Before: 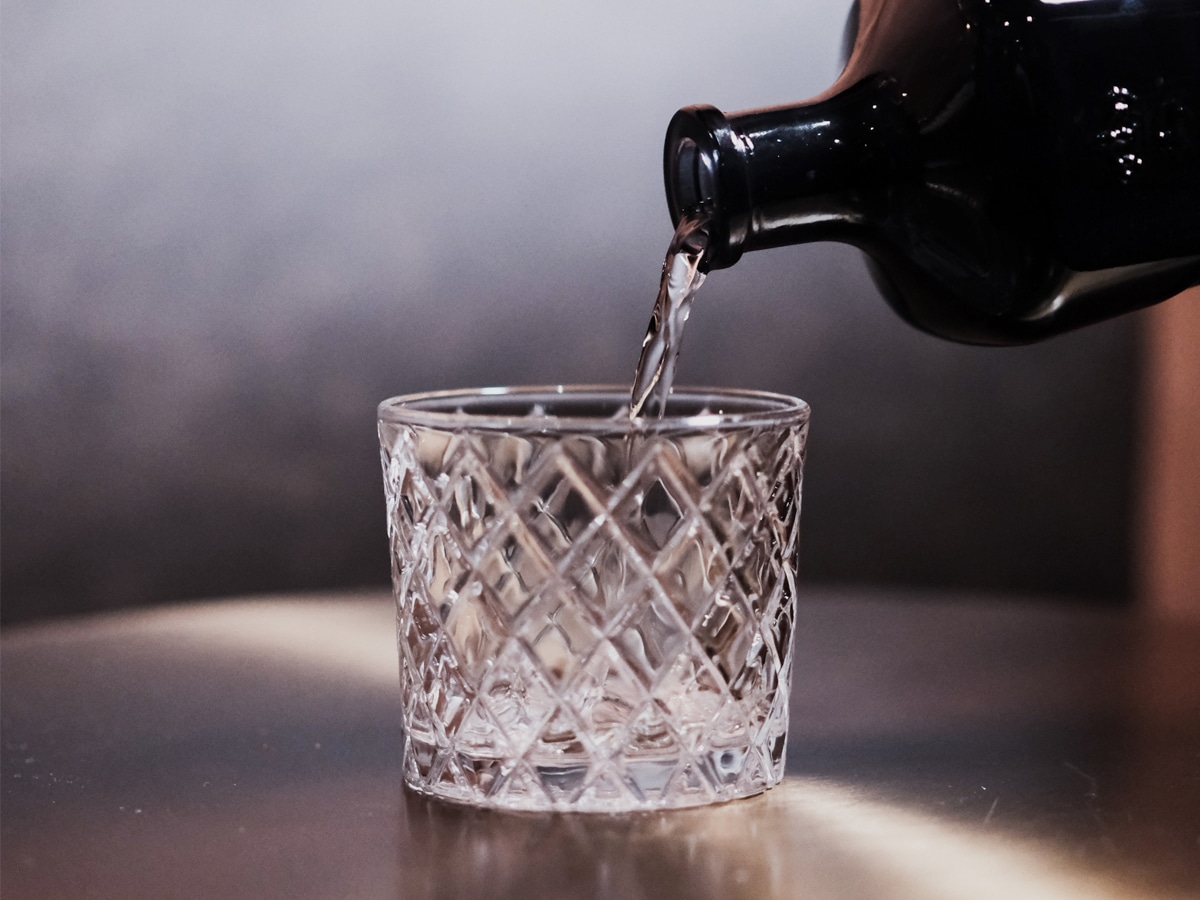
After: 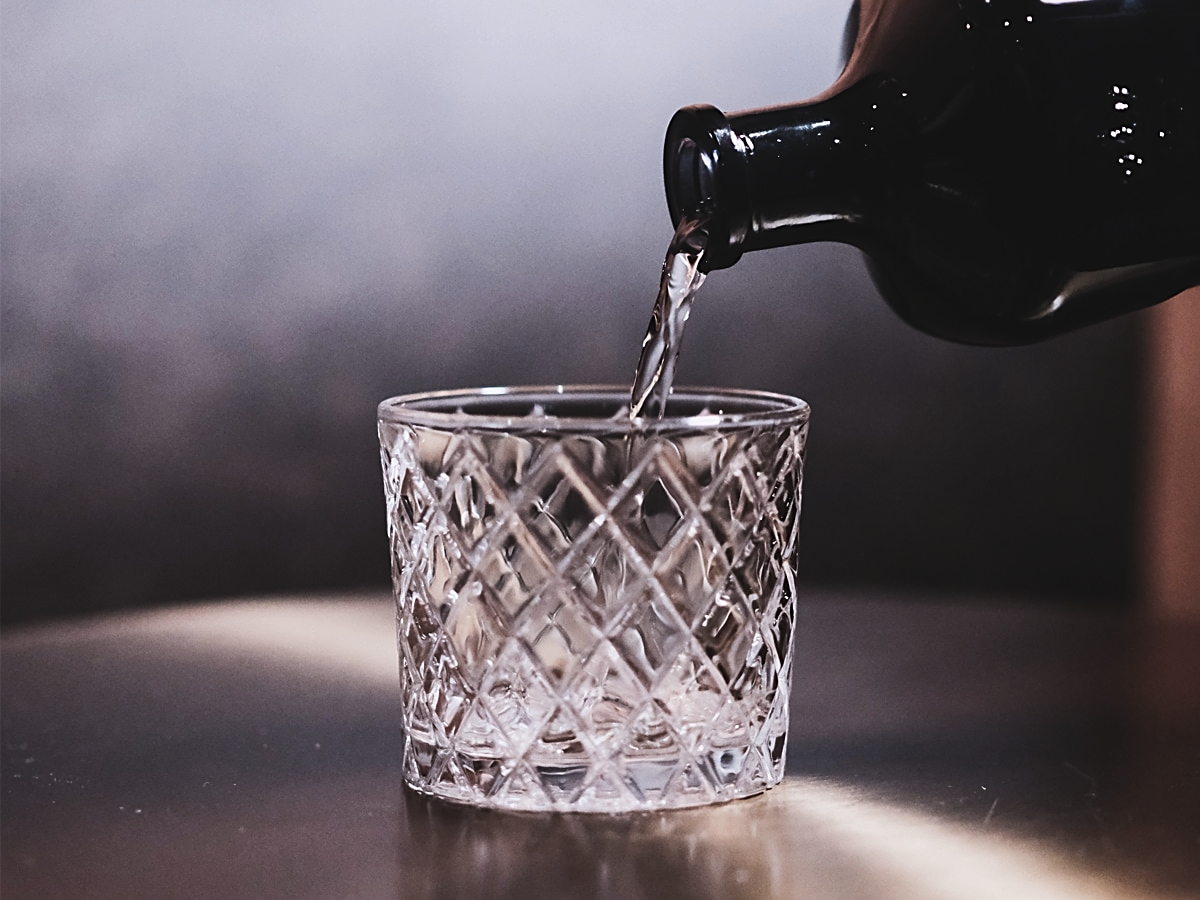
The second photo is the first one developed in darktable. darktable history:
sharpen: on, module defaults
tone equalizer: -8 EV -0.75 EV, -7 EV -0.7 EV, -6 EV -0.6 EV, -5 EV -0.4 EV, -3 EV 0.4 EV, -2 EV 0.6 EV, -1 EV 0.7 EV, +0 EV 0.75 EV, edges refinement/feathering 500, mask exposure compensation -1.57 EV, preserve details no
exposure: black level correction -0.015, exposure -0.5 EV, compensate highlight preservation false
white balance: red 1.004, blue 1.024
